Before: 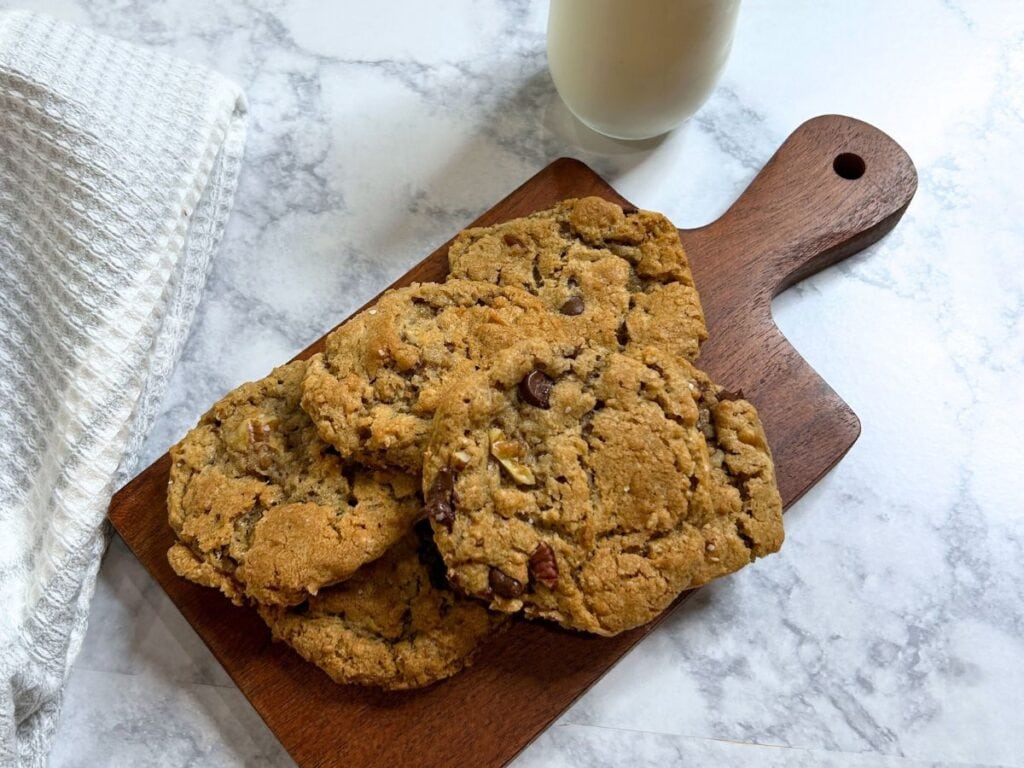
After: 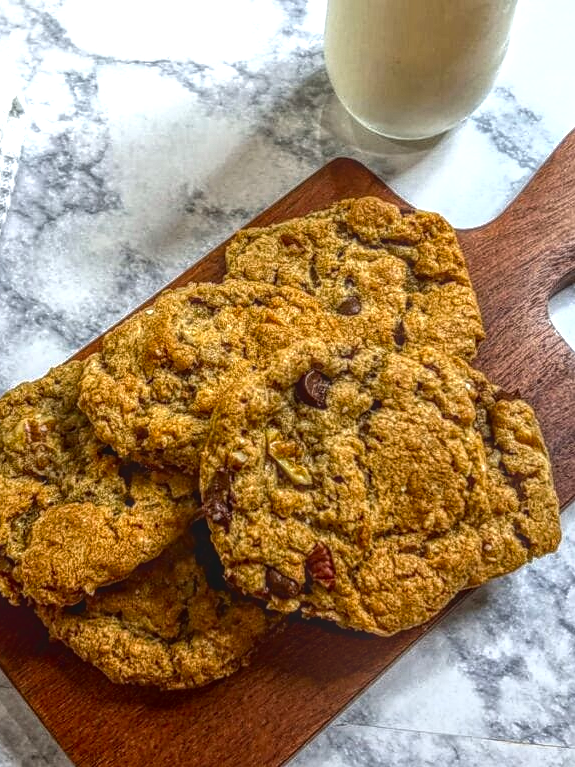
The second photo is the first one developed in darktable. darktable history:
crop: left 21.805%, right 22%, bottom 0.001%
contrast brightness saturation: contrast 0.103, brightness -0.26, saturation 0.14
tone equalizer: -7 EV 0.117 EV, mask exposure compensation -0.496 EV
exposure: black level correction 0, exposure 0.5 EV, compensate highlight preservation false
local contrast: highlights 4%, shadows 1%, detail 199%, midtone range 0.25
sharpen: radius 1.02
